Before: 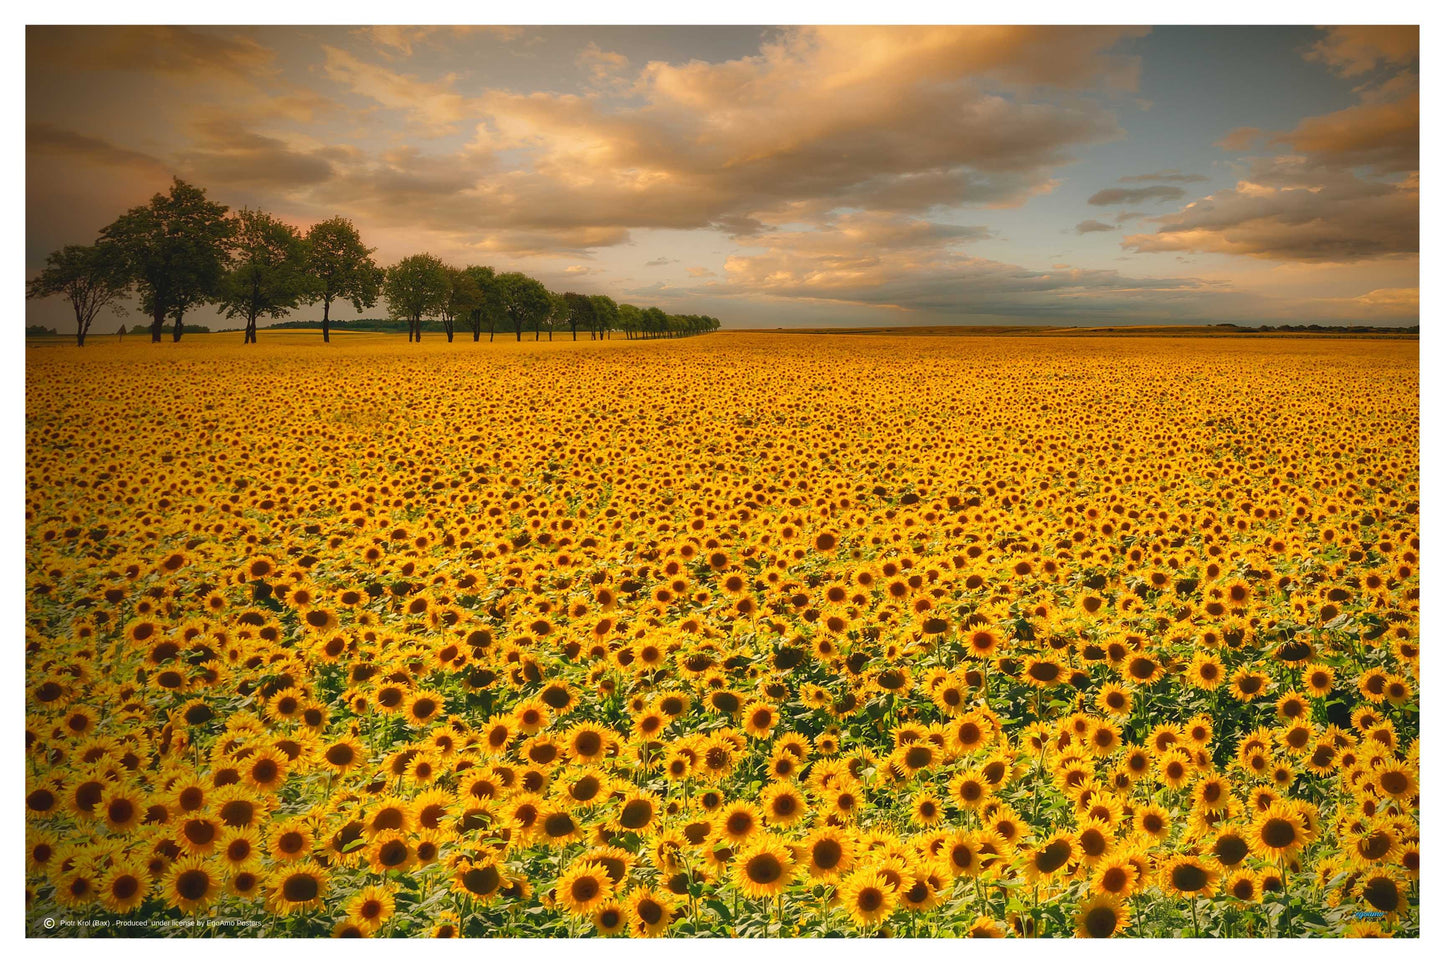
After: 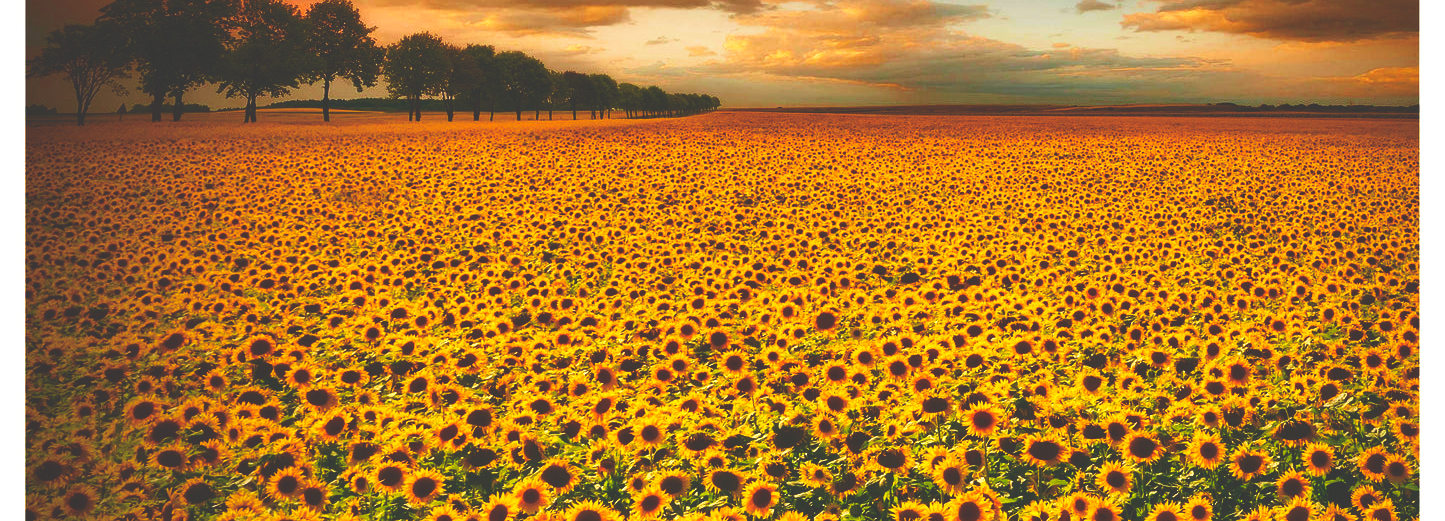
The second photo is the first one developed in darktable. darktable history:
base curve: curves: ch0 [(0, 0.036) (0.007, 0.037) (0.604, 0.887) (1, 1)], preserve colors none
crop and rotate: top 23.021%, bottom 22.872%
velvia: on, module defaults
color balance rgb: perceptual saturation grading › global saturation 35.172%, perceptual saturation grading › highlights -25.161%, perceptual saturation grading › shadows 23.934%, global vibrance 0.76%, saturation formula JzAzBz (2021)
